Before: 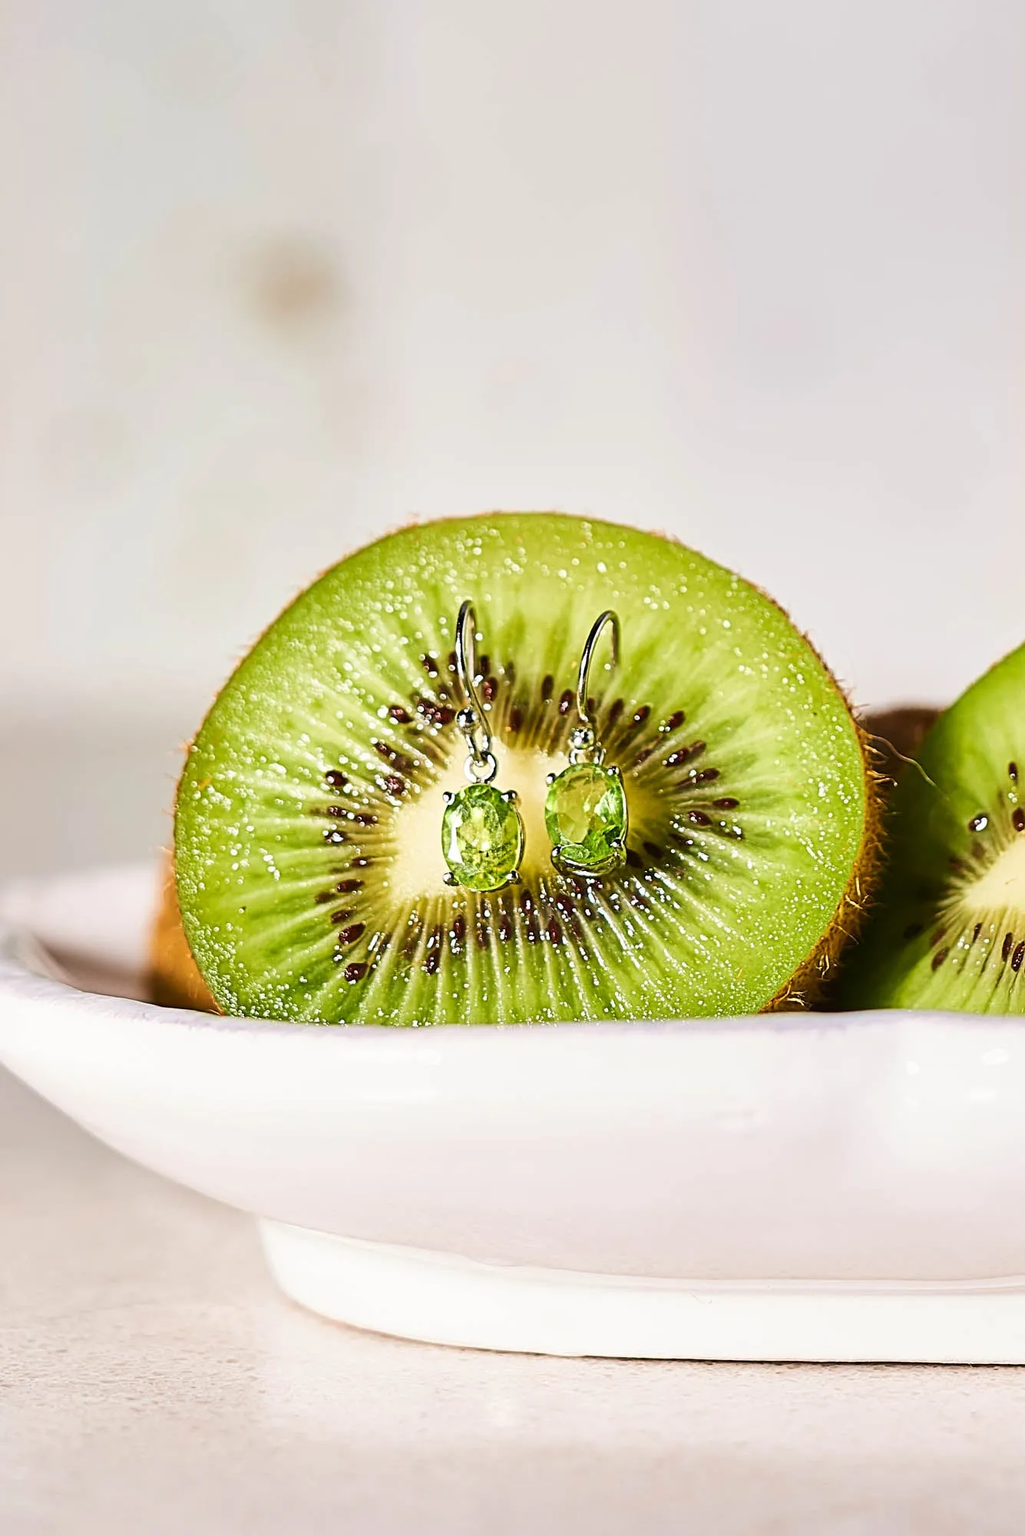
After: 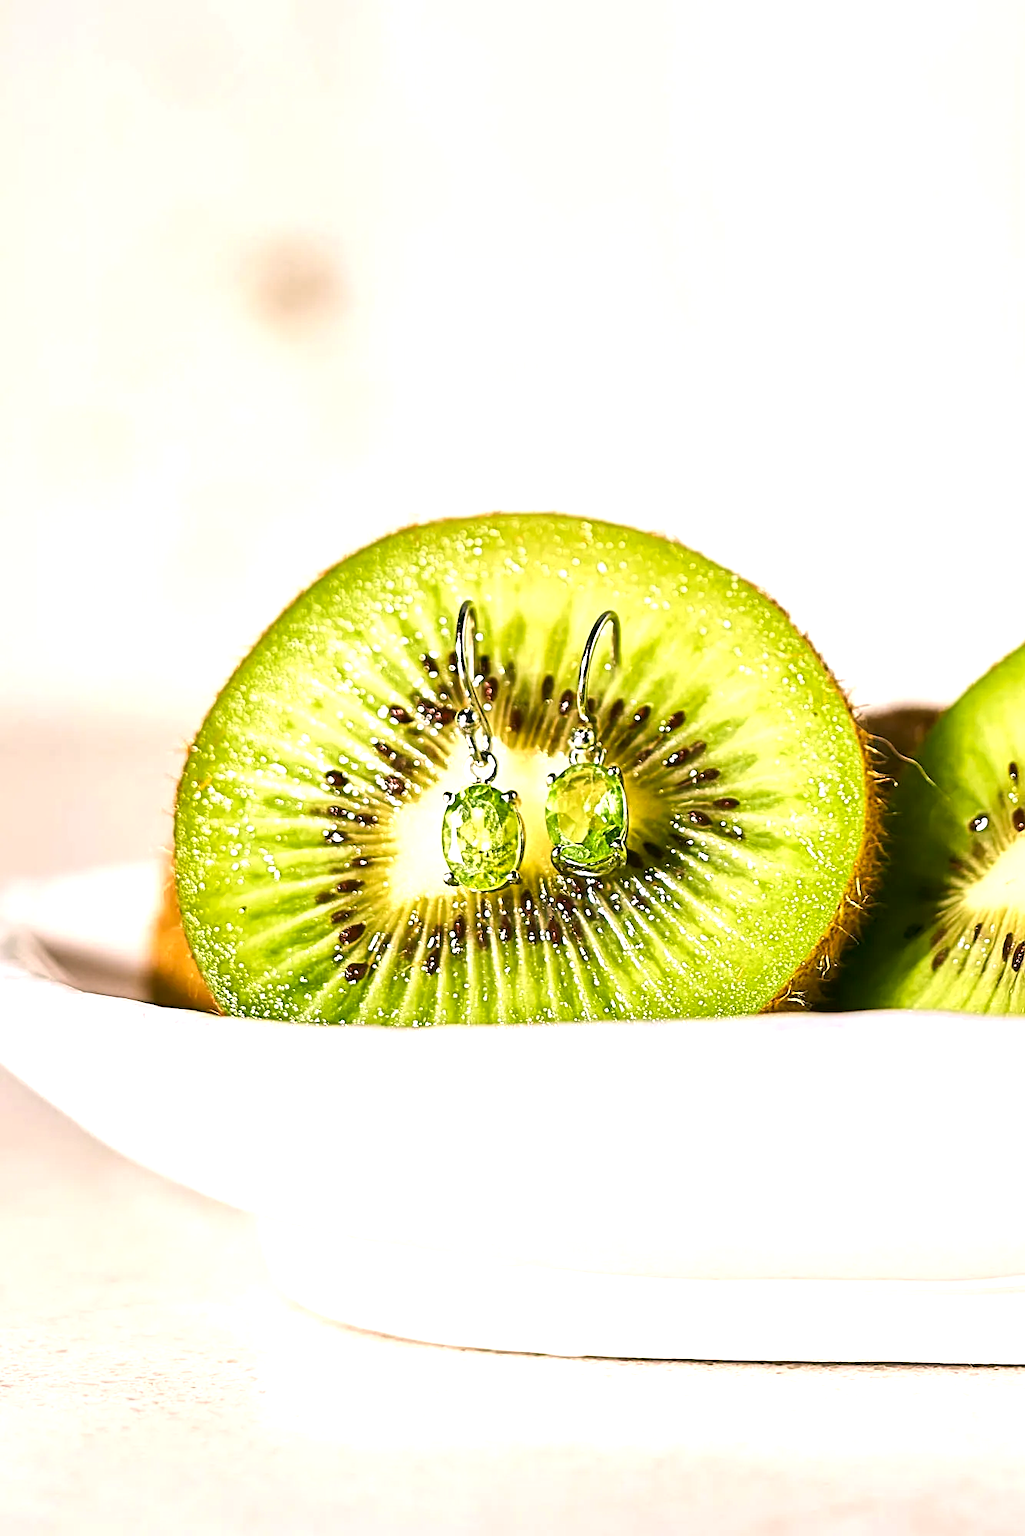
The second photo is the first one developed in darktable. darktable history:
local contrast: mode bilateral grid, contrast 20, coarseness 49, detail 132%, midtone range 0.2
exposure: exposure 0.66 EV, compensate highlight preservation false
color correction: highlights a* 4.62, highlights b* 4.97, shadows a* -7.34, shadows b* 5.04
